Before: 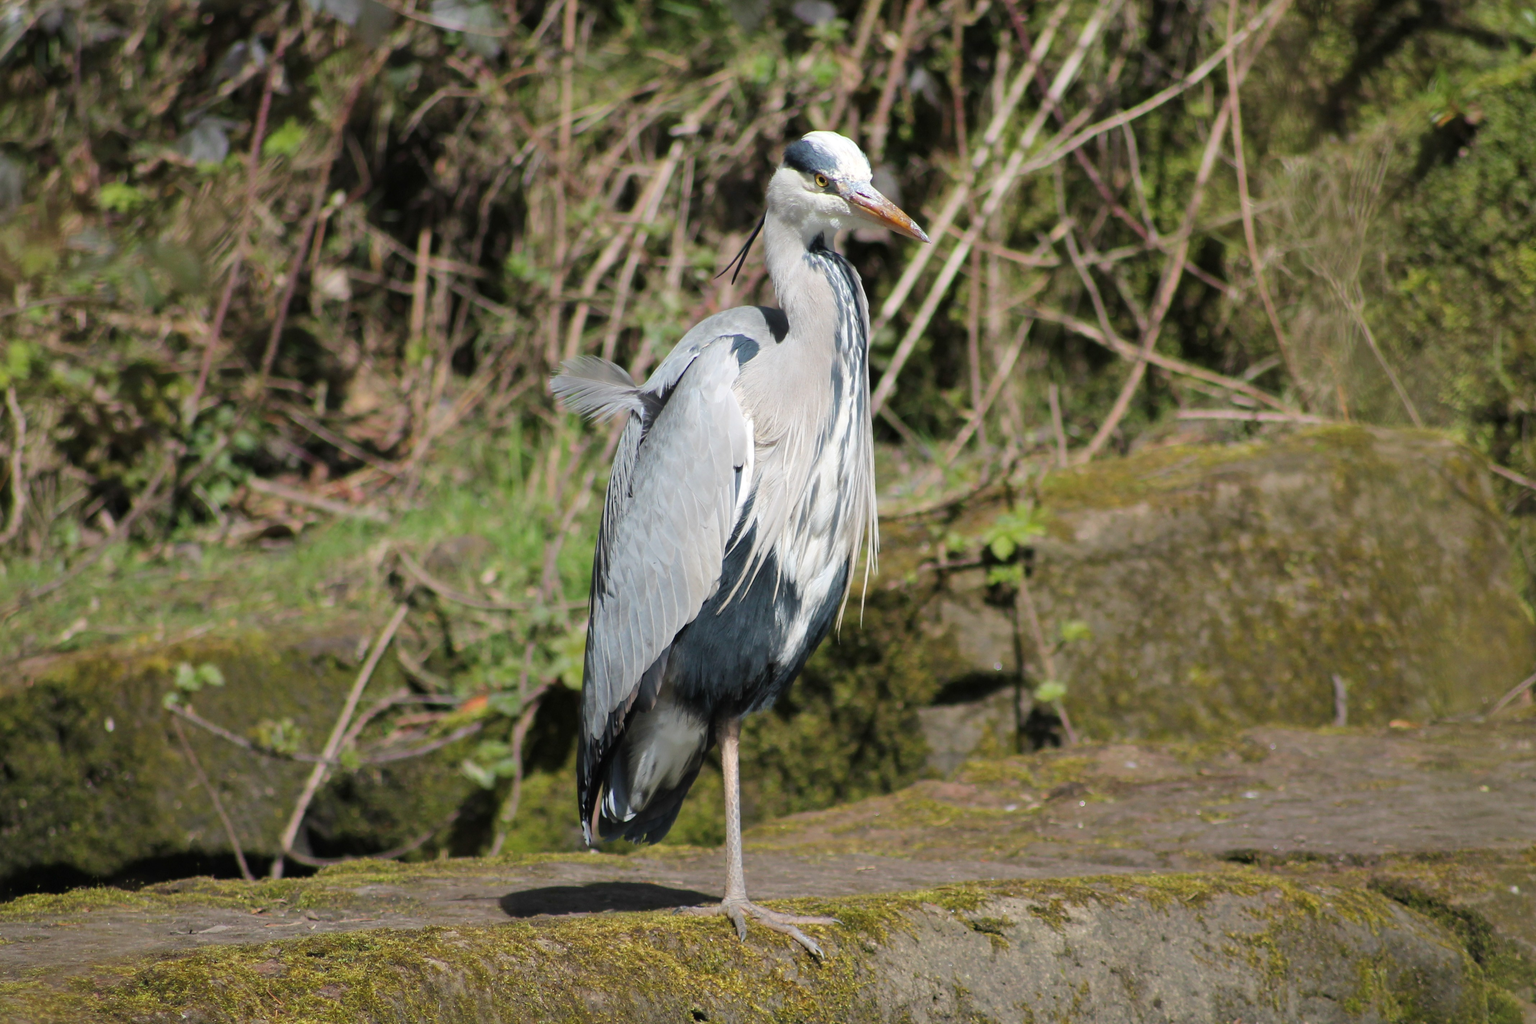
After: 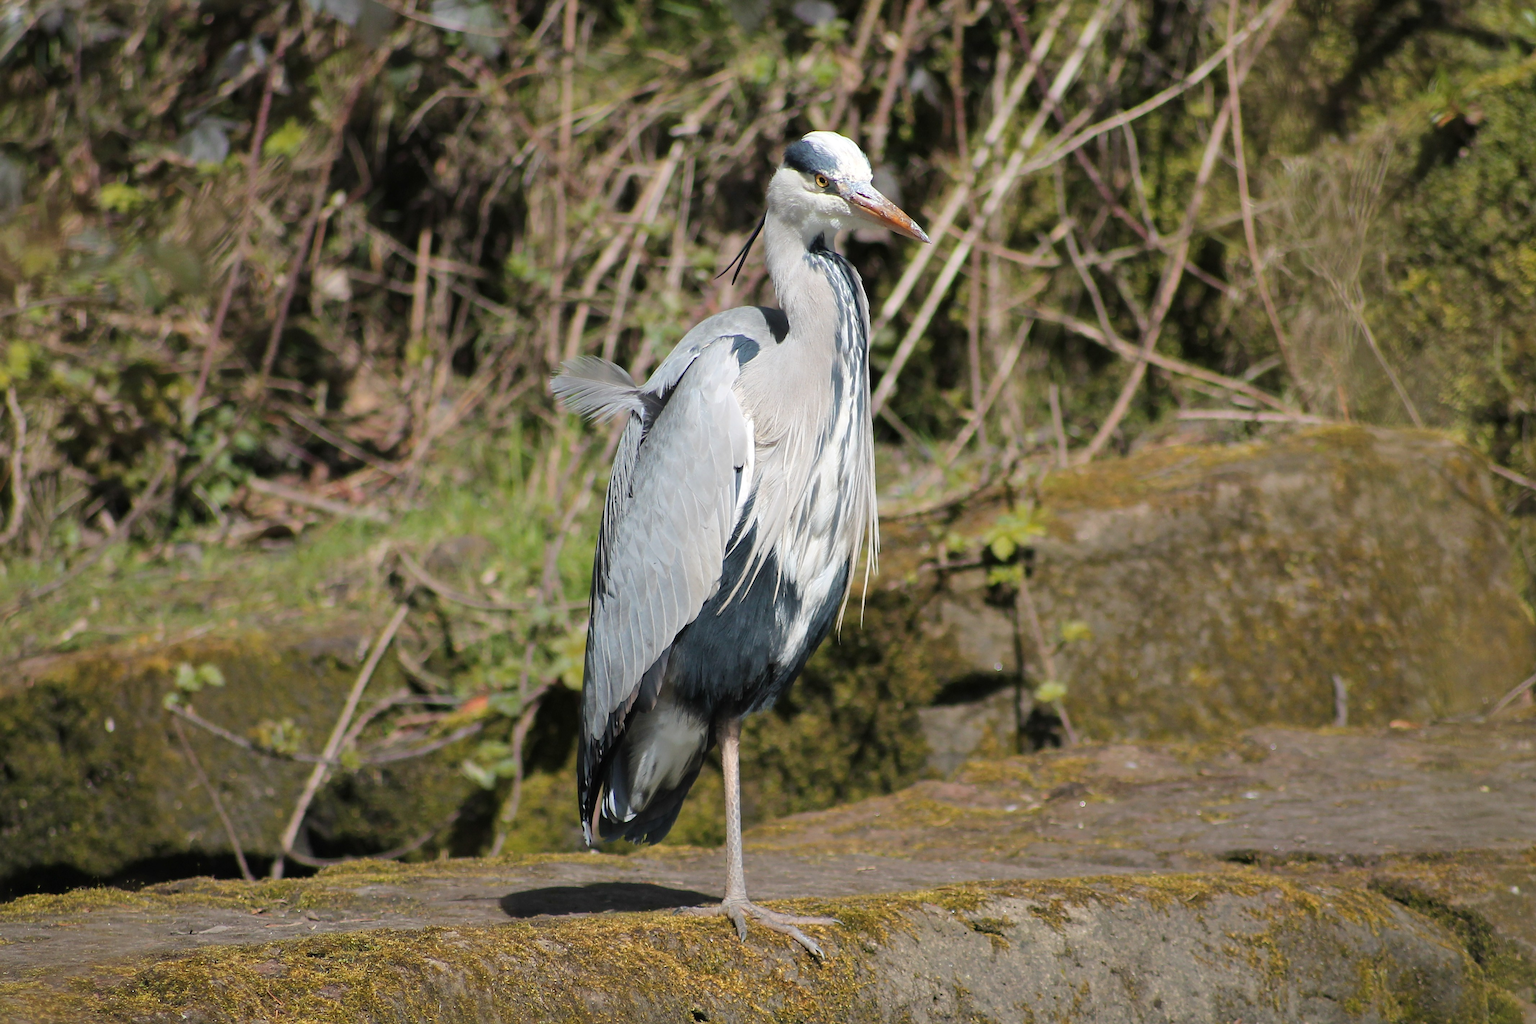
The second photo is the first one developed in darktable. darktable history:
color zones: curves: ch1 [(0, 0.455) (0.063, 0.455) (0.286, 0.495) (0.429, 0.5) (0.571, 0.5) (0.714, 0.5) (0.857, 0.5) (1, 0.455)]; ch2 [(0, 0.532) (0.063, 0.521) (0.233, 0.447) (0.429, 0.489) (0.571, 0.5) (0.714, 0.5) (0.857, 0.5) (1, 0.532)]
sharpen: on, module defaults
